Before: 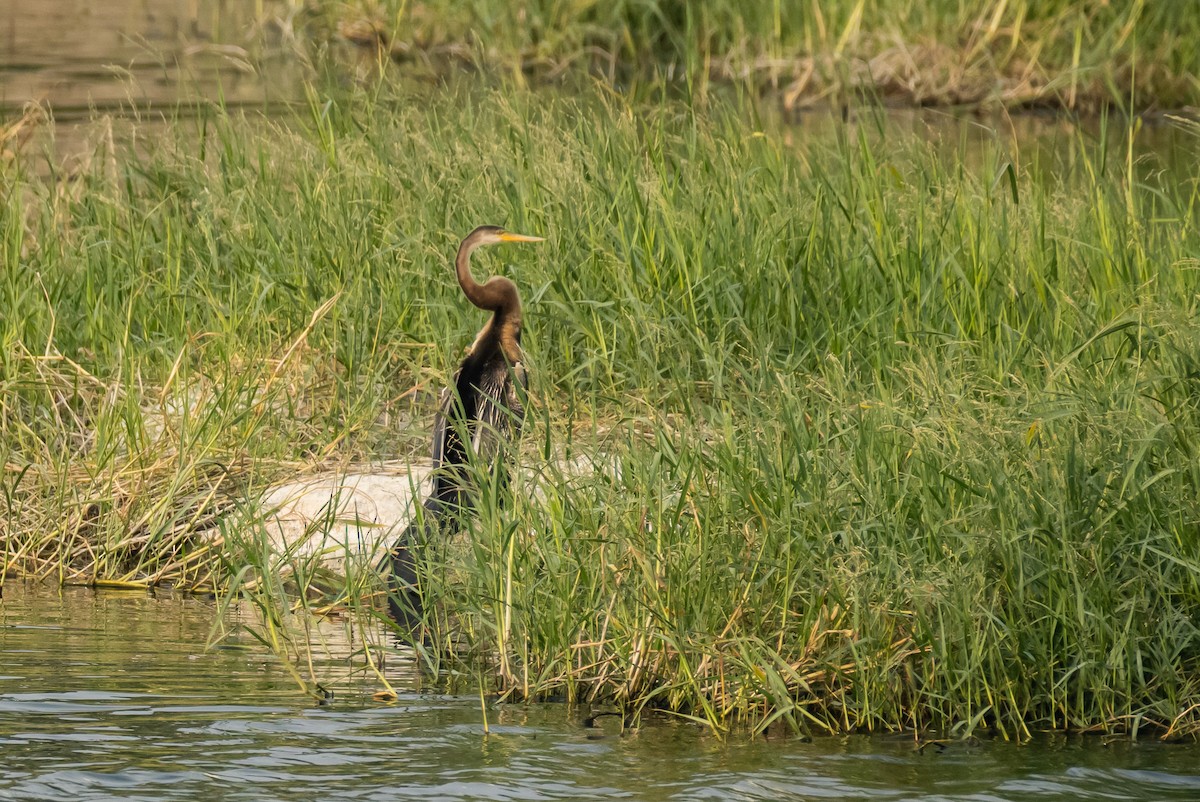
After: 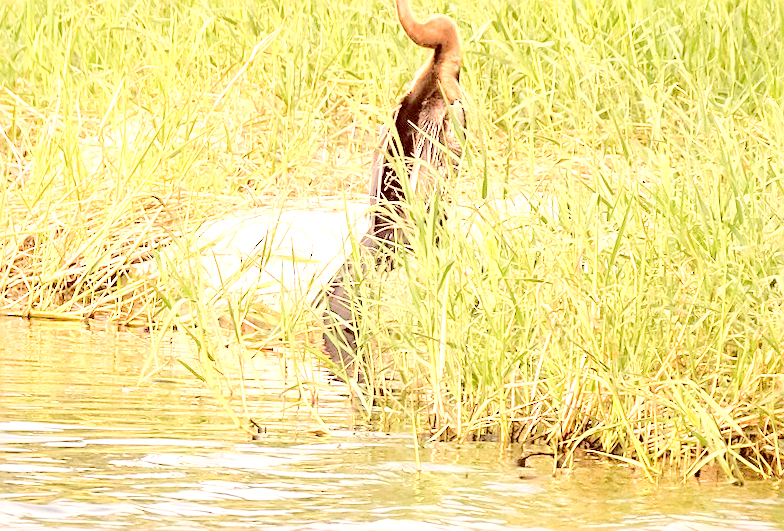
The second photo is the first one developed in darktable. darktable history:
sharpen: on, module defaults
crop and rotate: angle -1.03°, left 3.989%, top 32.024%, right 28.894%
exposure: black level correction 0, exposure 1.457 EV, compensate exposure bias true, compensate highlight preservation false
levels: levels [0.008, 0.318, 0.836]
local contrast: mode bilateral grid, contrast 19, coarseness 49, detail 119%, midtone range 0.2
color correction: highlights a* 9.23, highlights b* 9.01, shadows a* 39.3, shadows b* 39.32, saturation 0.794
shadows and highlights: radius 91.4, shadows -15.17, white point adjustment 0.193, highlights 31.69, compress 48.39%, soften with gaussian
filmic rgb: black relative exposure -7.65 EV, white relative exposure 4.56 EV, threshold 5.98 EV, hardness 3.61, preserve chrominance max RGB, enable highlight reconstruction true
